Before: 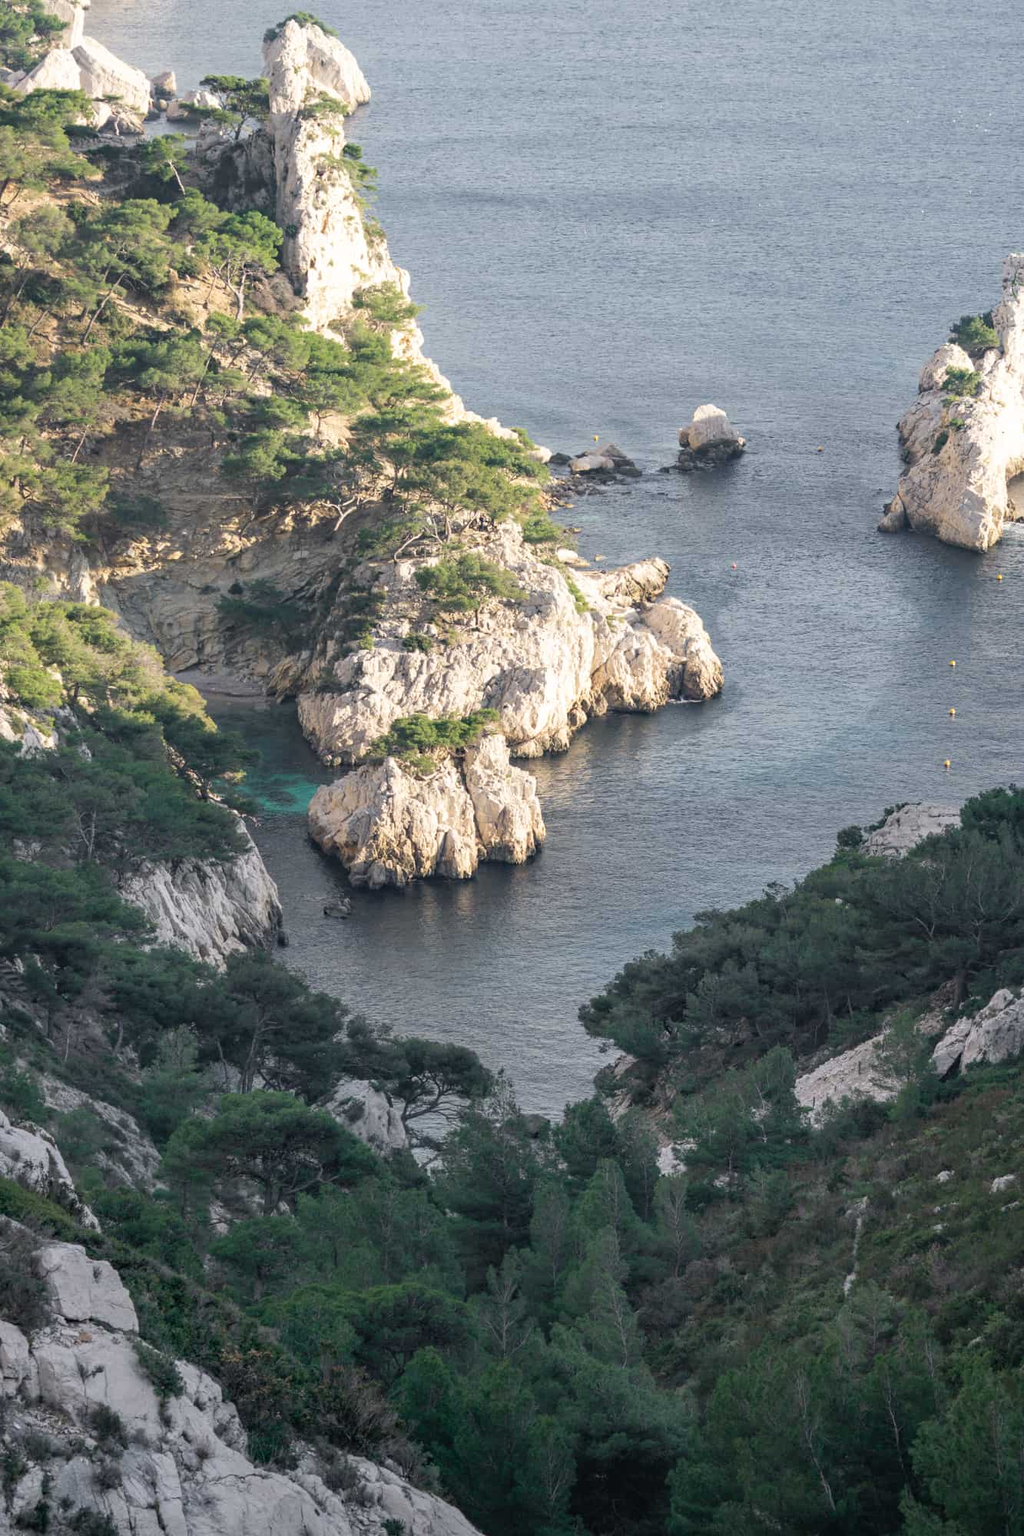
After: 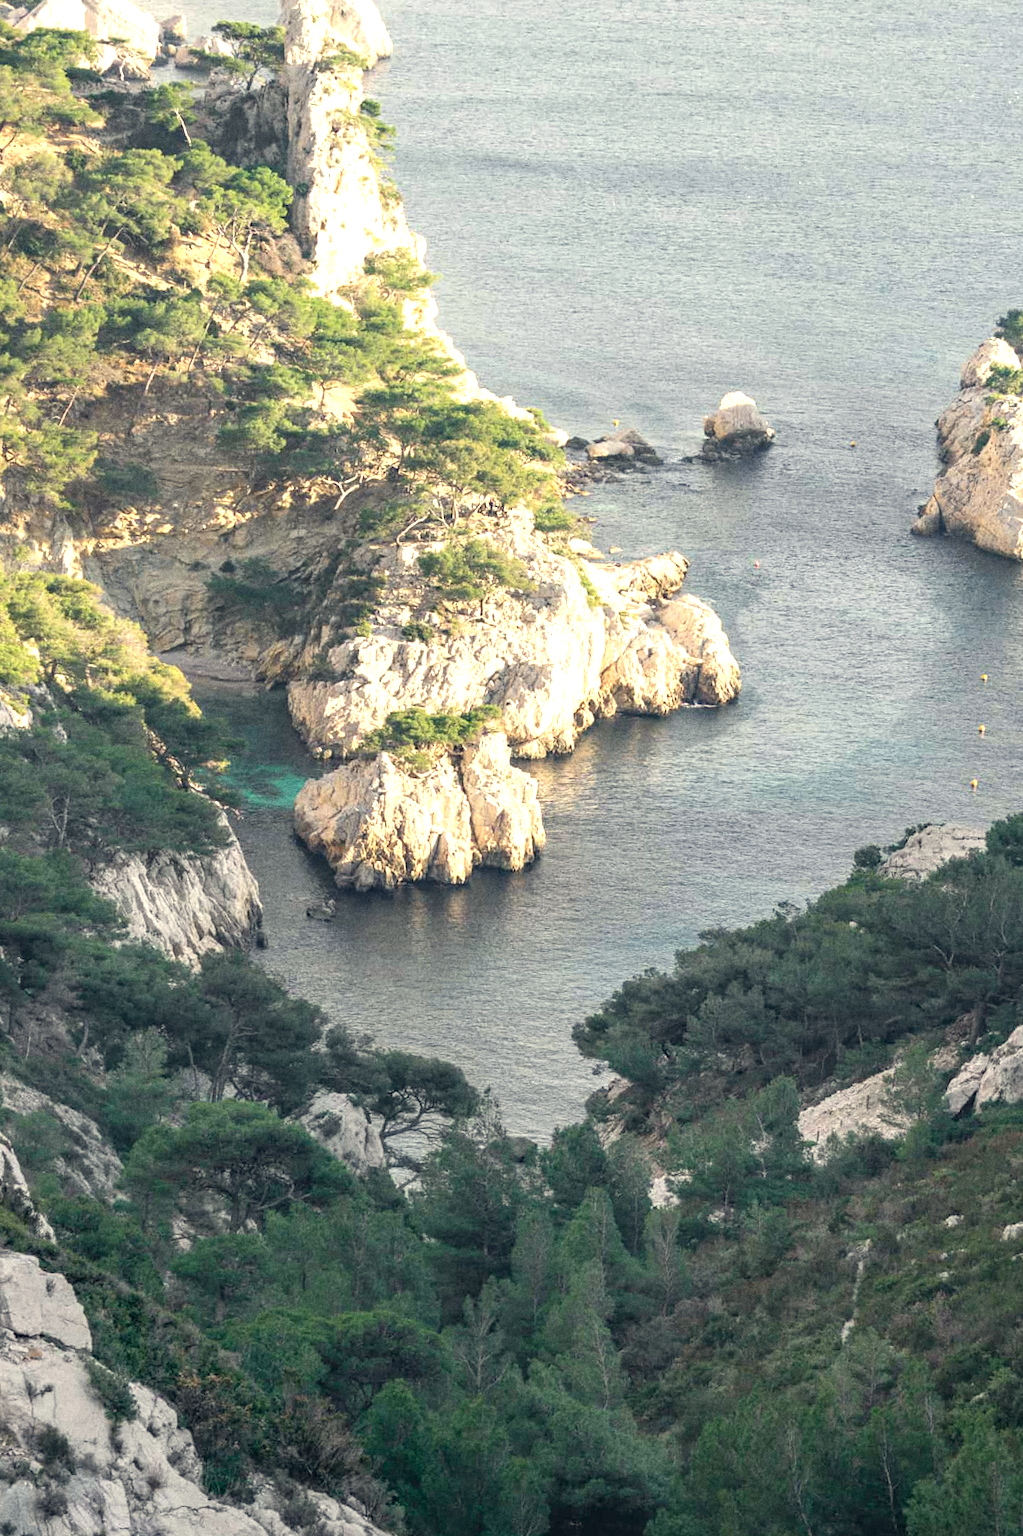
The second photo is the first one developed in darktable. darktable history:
crop and rotate: angle -2.38°
white balance: red 1.029, blue 0.92
color correction: highlights a* 0.207, highlights b* 2.7, shadows a* -0.874, shadows b* -4.78
exposure: black level correction 0, exposure 0.7 EV, compensate exposure bias true, compensate highlight preservation false
grain: coarseness 22.88 ISO
